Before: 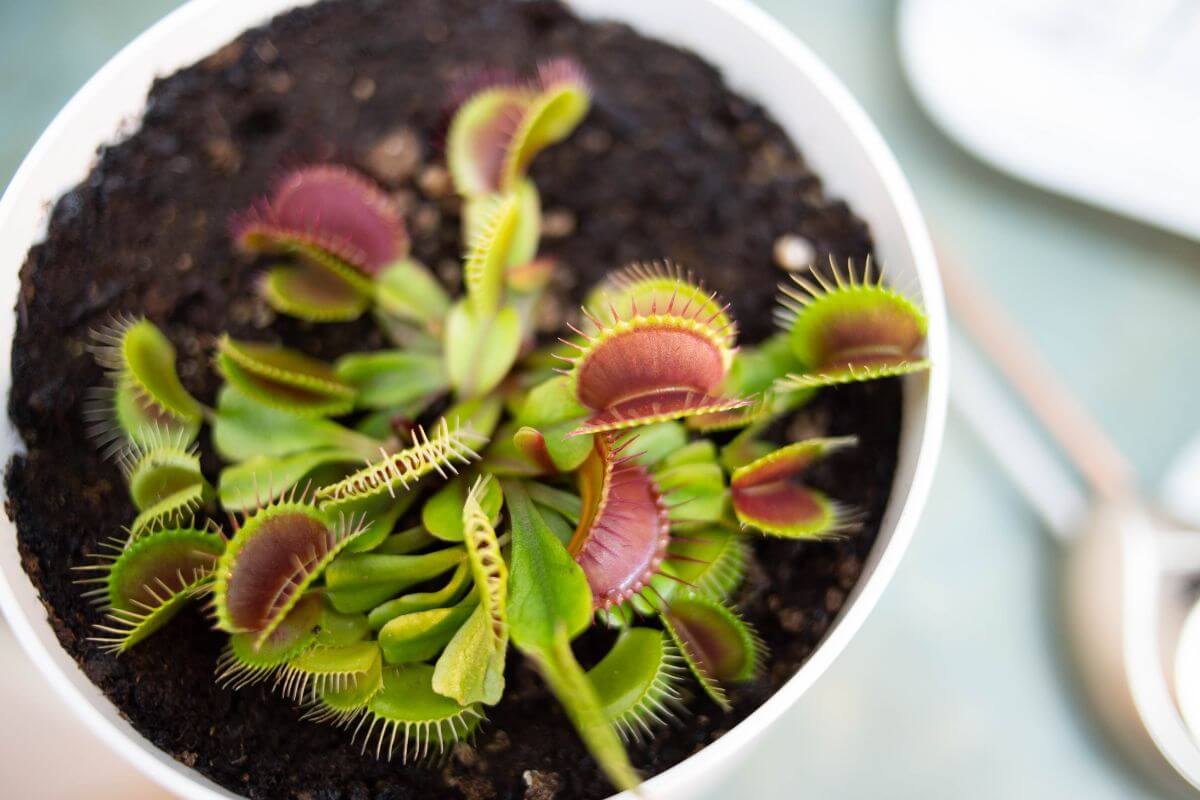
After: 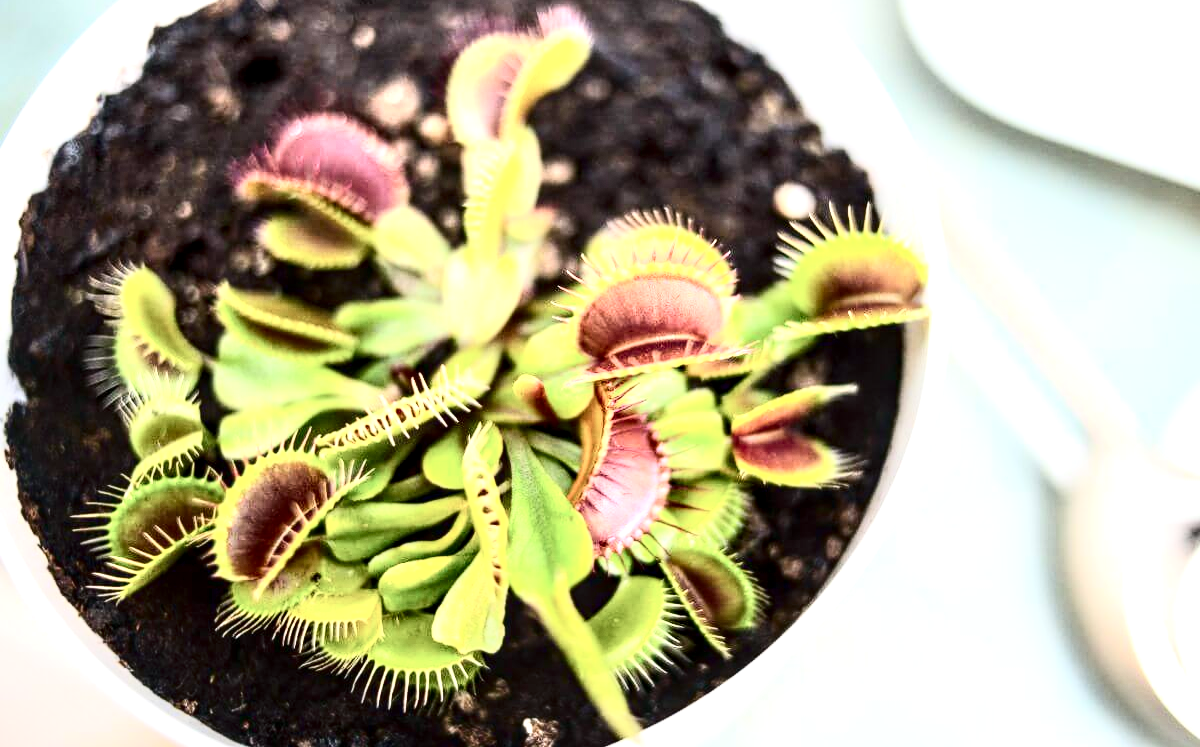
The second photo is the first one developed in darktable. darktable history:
crop and rotate: top 6.533%
local contrast: highlights 60%, shadows 59%, detail 160%
color balance rgb: shadows lift › chroma 2.012%, shadows lift › hue 217.36°, global offset › luminance 0.514%, perceptual saturation grading › global saturation -2.144%, perceptual saturation grading › highlights -7.861%, perceptual saturation grading › mid-tones 7.808%, perceptual saturation grading › shadows 4.693%, global vibrance 12.395%
exposure: black level correction 0, exposure 0.692 EV, compensate highlight preservation false
contrast brightness saturation: contrast 0.484, saturation -0.096
tone equalizer: -8 EV 0.979 EV, -7 EV 1.01 EV, -6 EV 1.03 EV, -5 EV 0.97 EV, -4 EV 1 EV, -3 EV 0.742 EV, -2 EV 0.507 EV, -1 EV 0.255 EV
